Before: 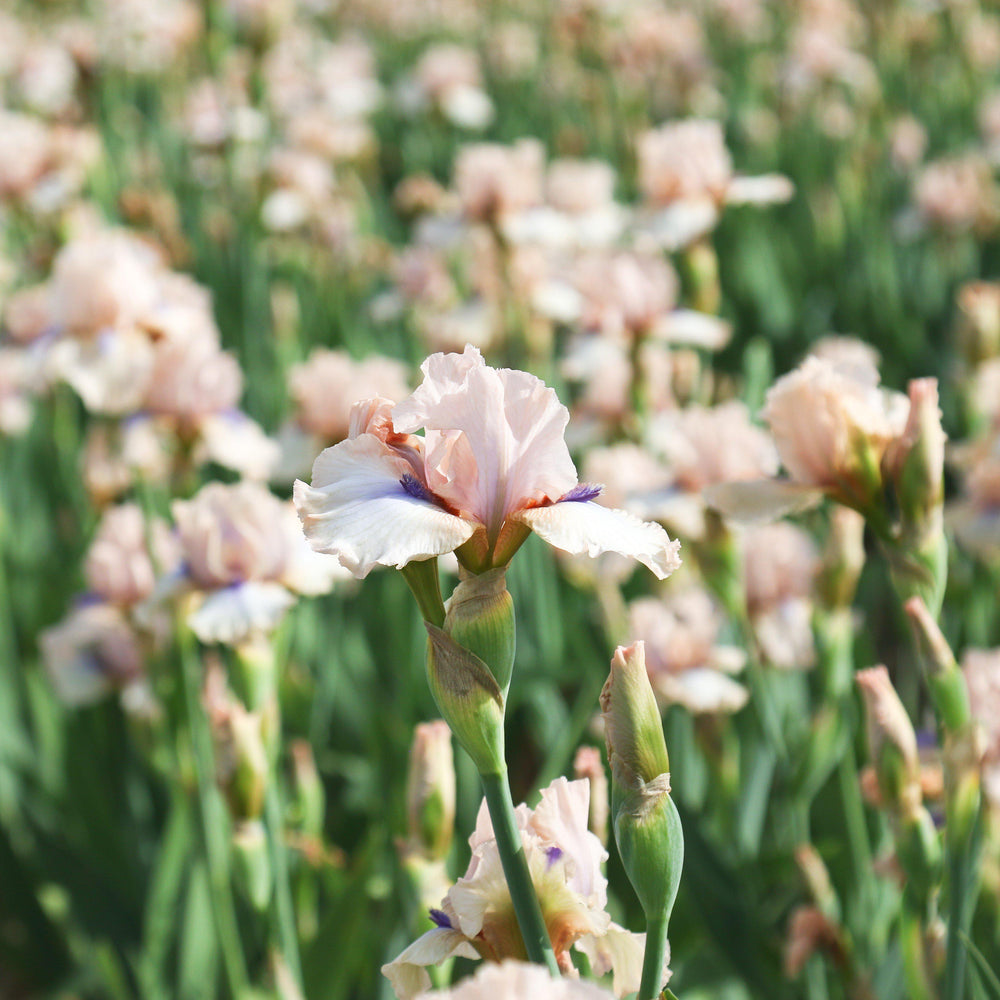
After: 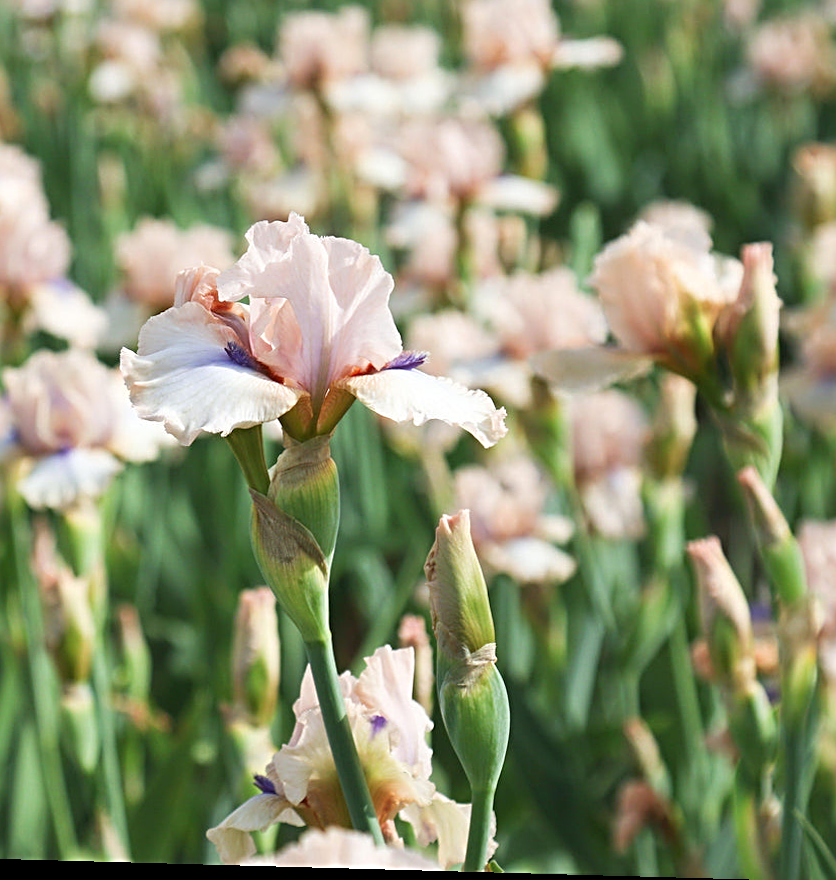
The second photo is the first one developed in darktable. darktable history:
rotate and perspective: lens shift (horizontal) -0.055, automatic cropping off
crop: left 16.315%, top 14.246%
sharpen: radius 2.767
